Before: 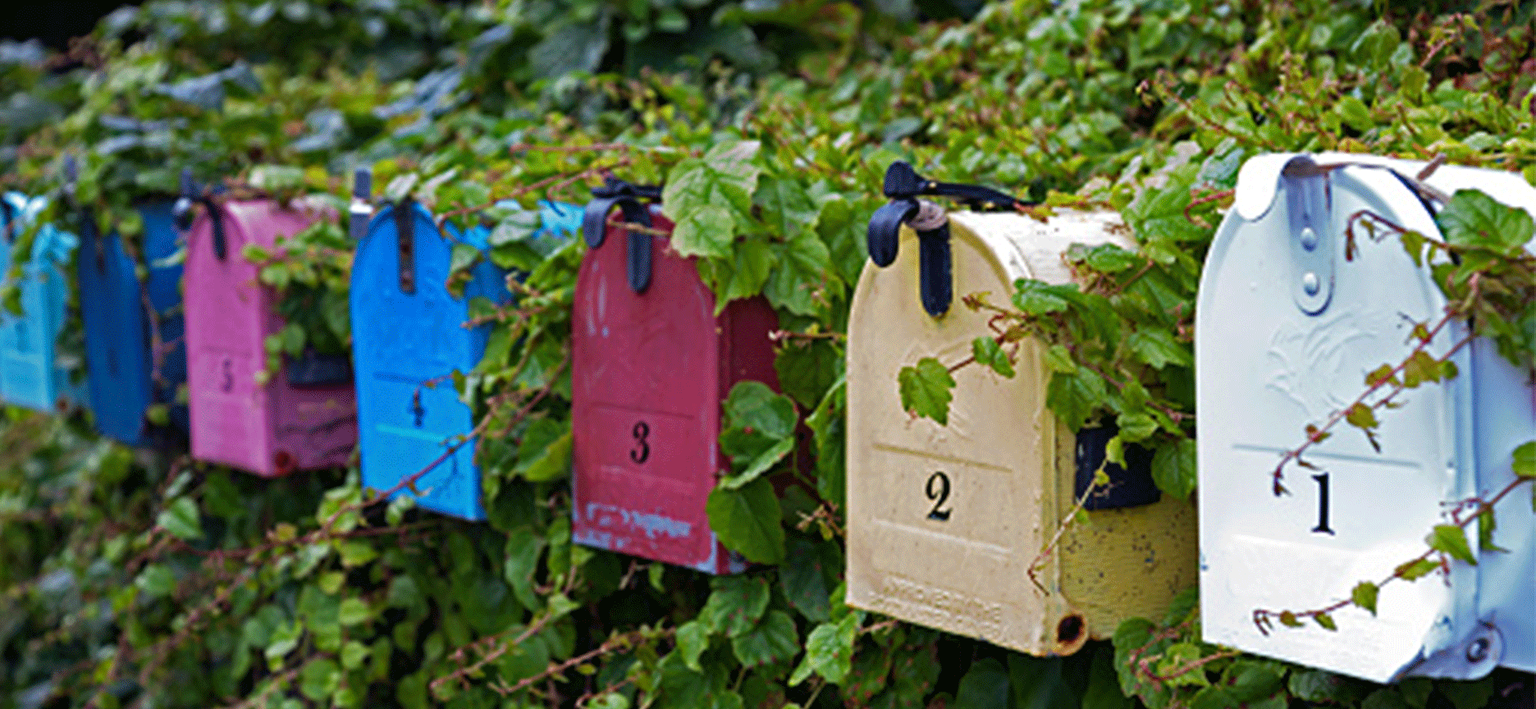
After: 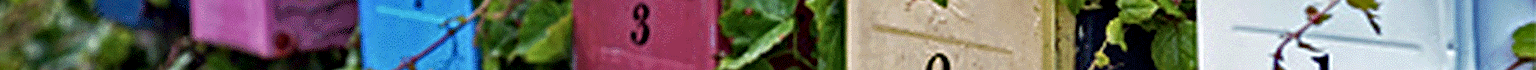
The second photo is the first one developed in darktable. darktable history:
crop and rotate: top 59.084%, bottom 30.916%
local contrast: detail 135%, midtone range 0.75
contrast brightness saturation: contrast 0.01, saturation -0.05
sharpen: on, module defaults
rotate and perspective: automatic cropping original format, crop left 0, crop top 0
